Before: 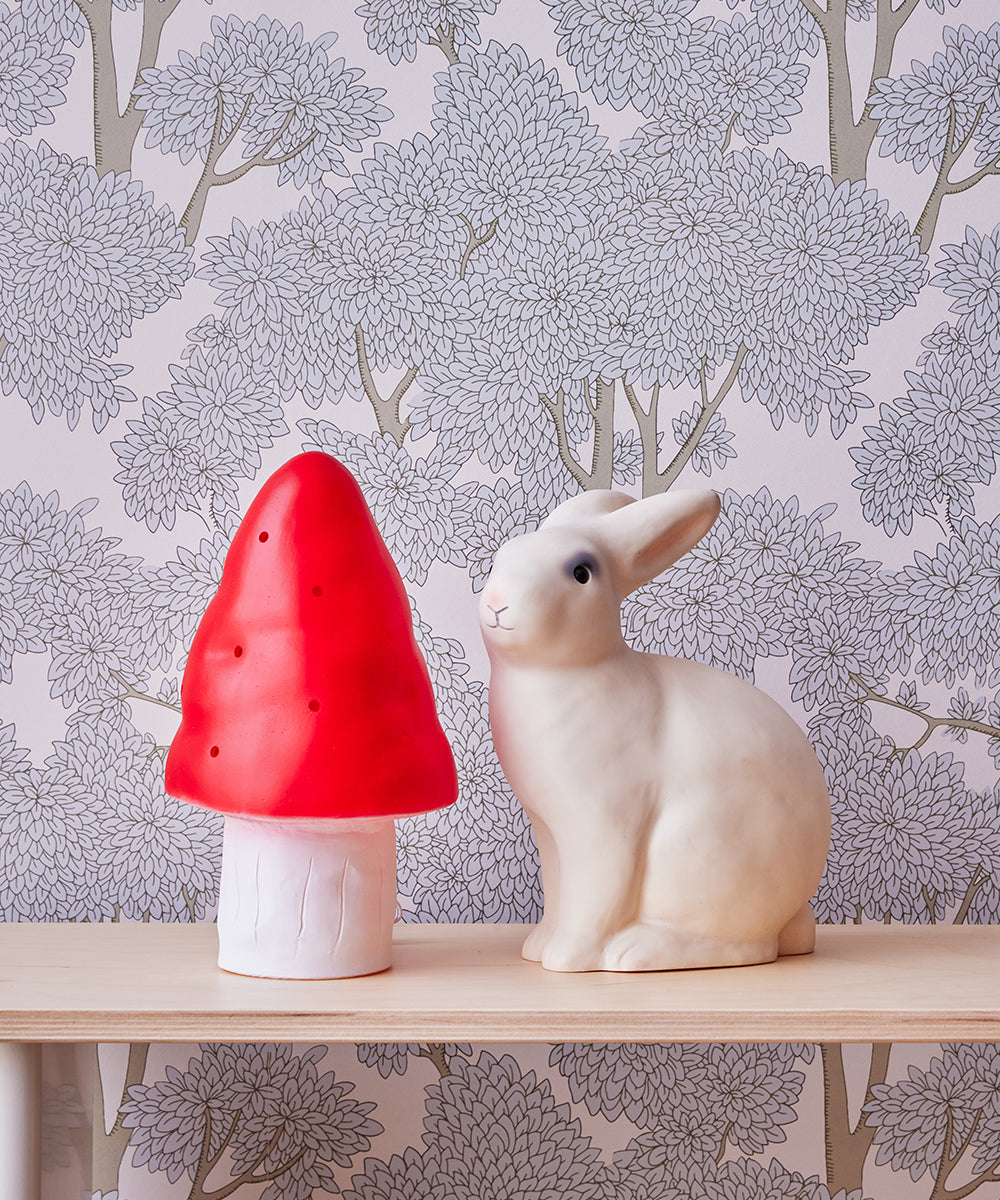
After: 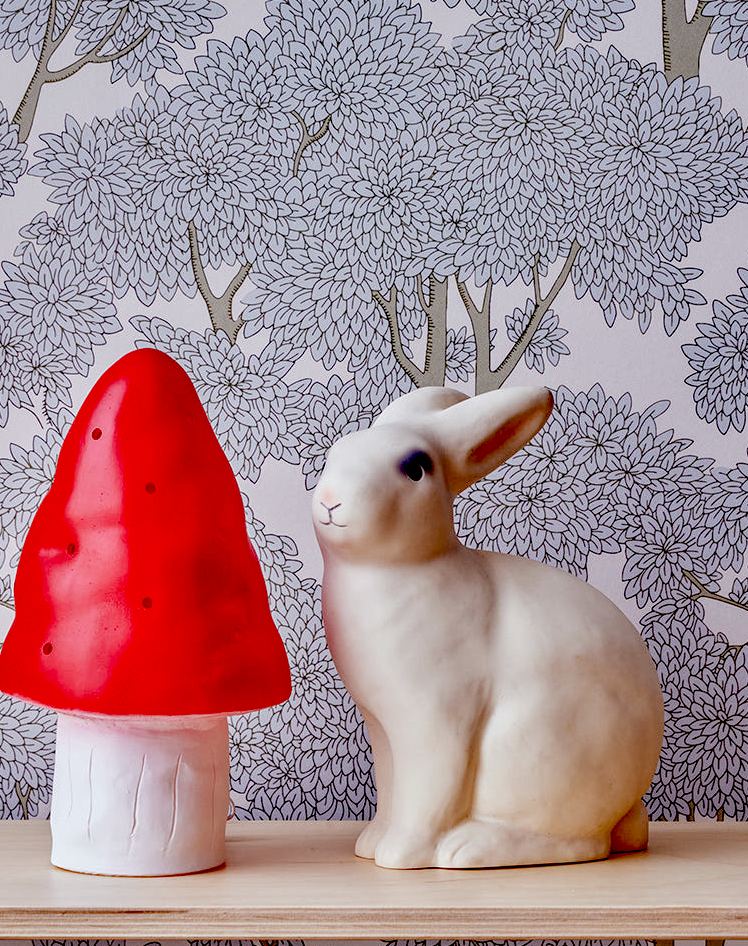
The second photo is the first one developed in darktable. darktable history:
white balance: red 0.978, blue 0.999
local contrast: detail 130%
crop: left 16.768%, top 8.653%, right 8.362%, bottom 12.485%
exposure: black level correction 0.1, exposure -0.092 EV, compensate highlight preservation false
